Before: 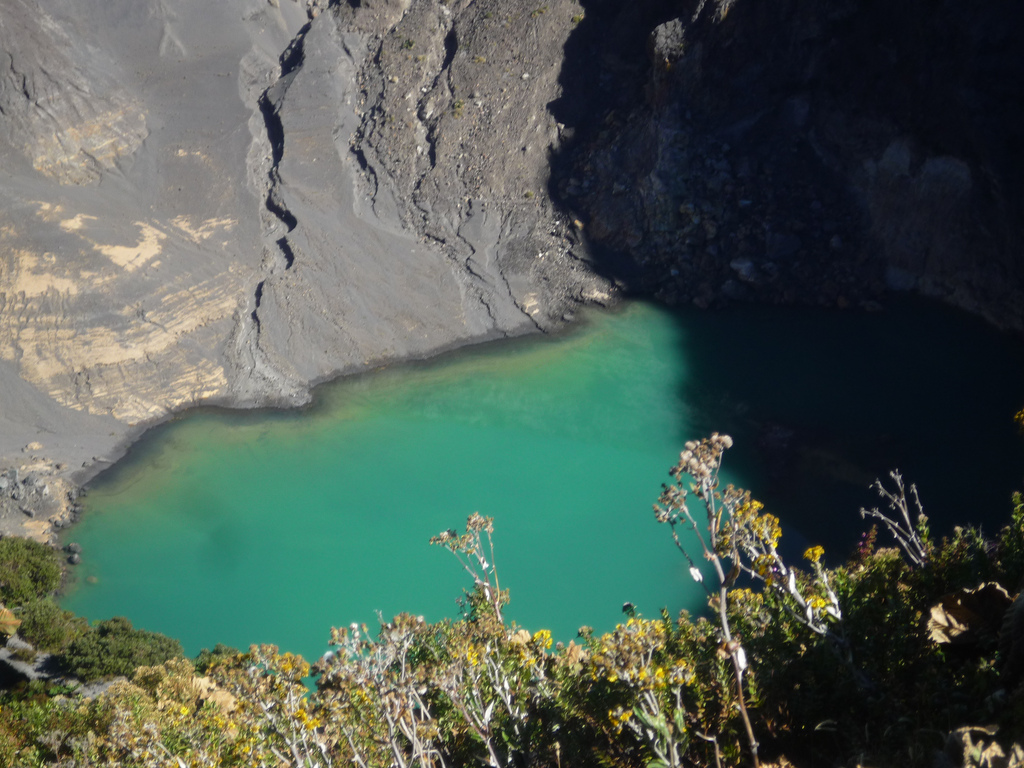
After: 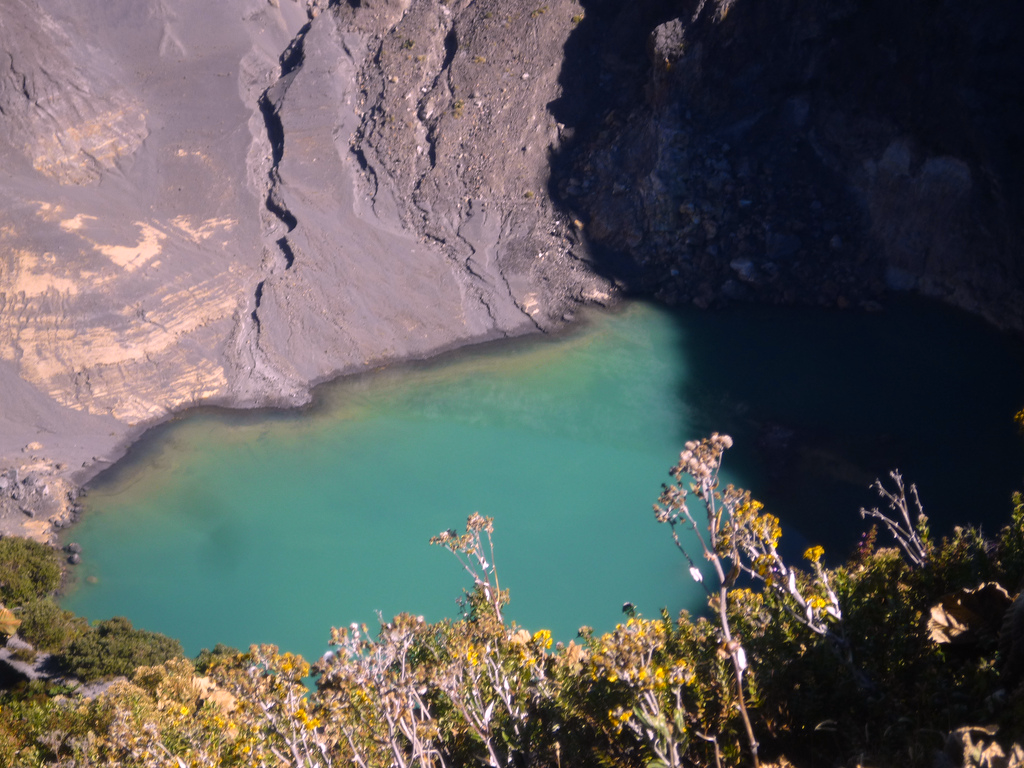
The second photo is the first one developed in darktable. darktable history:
white balance: red 1.188, blue 1.11
color contrast: green-magenta contrast 0.8, blue-yellow contrast 1.1, unbound 0
